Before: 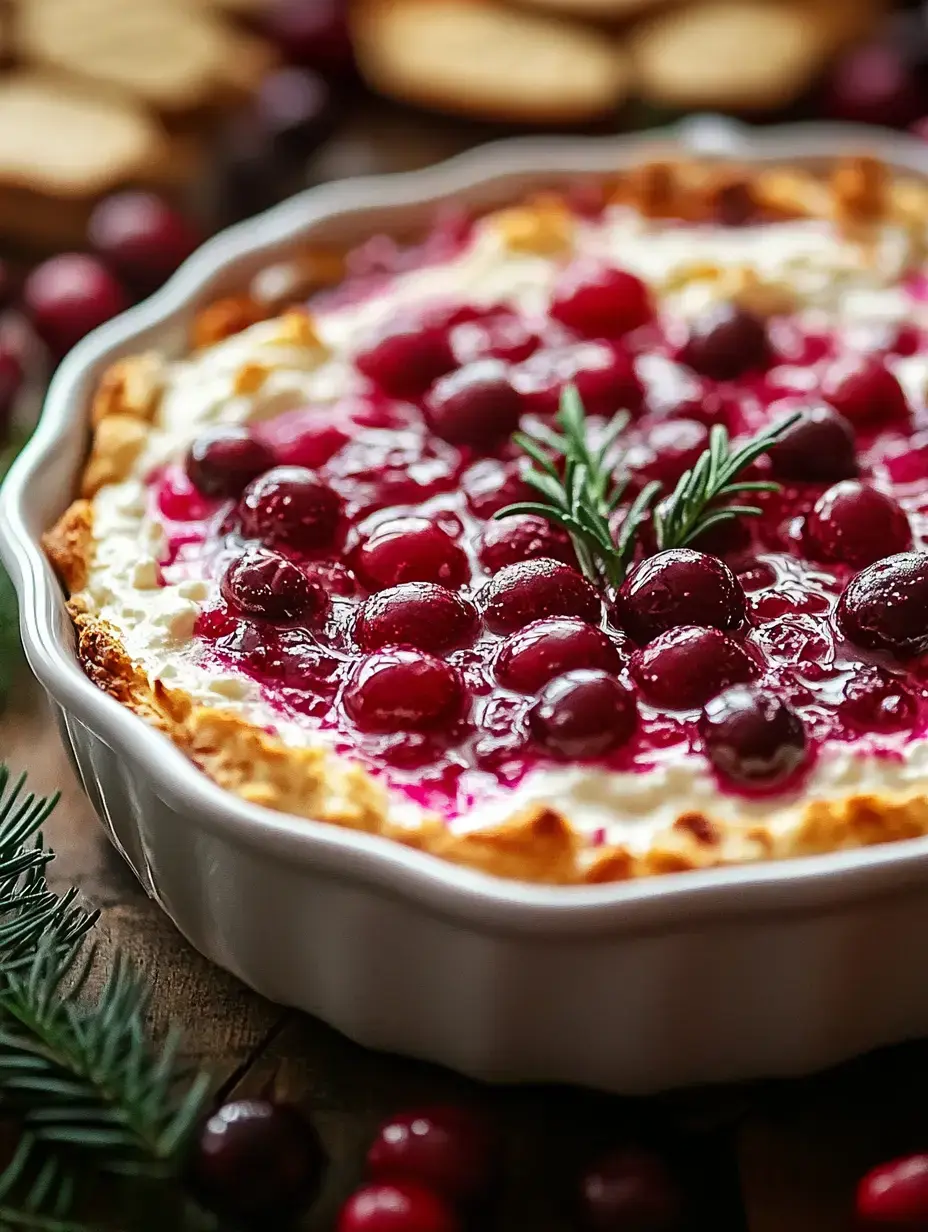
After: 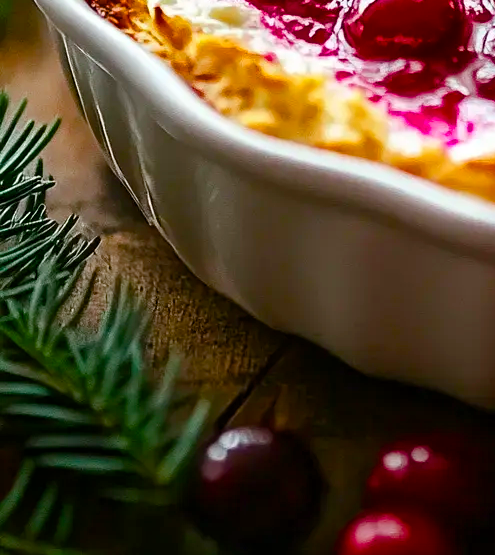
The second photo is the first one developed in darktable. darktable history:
color balance rgb: linear chroma grading › global chroma 18.9%, perceptual saturation grading › global saturation 20%, perceptual saturation grading › highlights -25%, perceptual saturation grading › shadows 50%, global vibrance 18.93%
crop and rotate: top 54.778%, right 46.61%, bottom 0.159%
